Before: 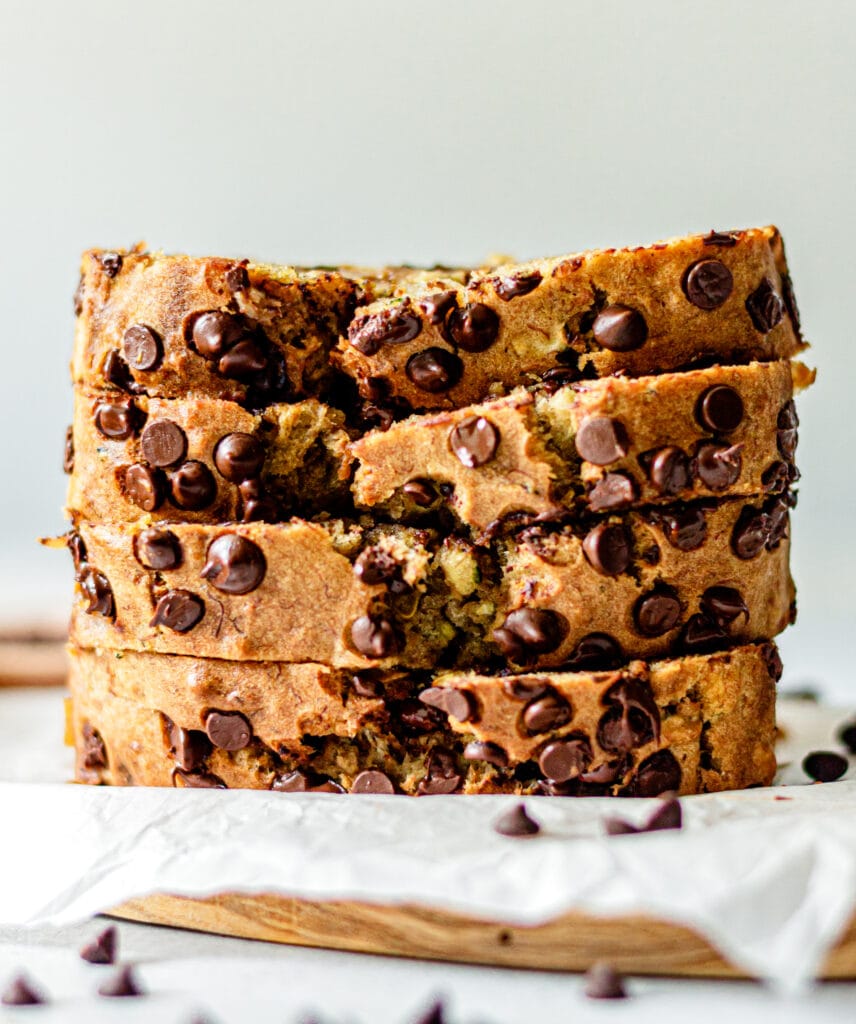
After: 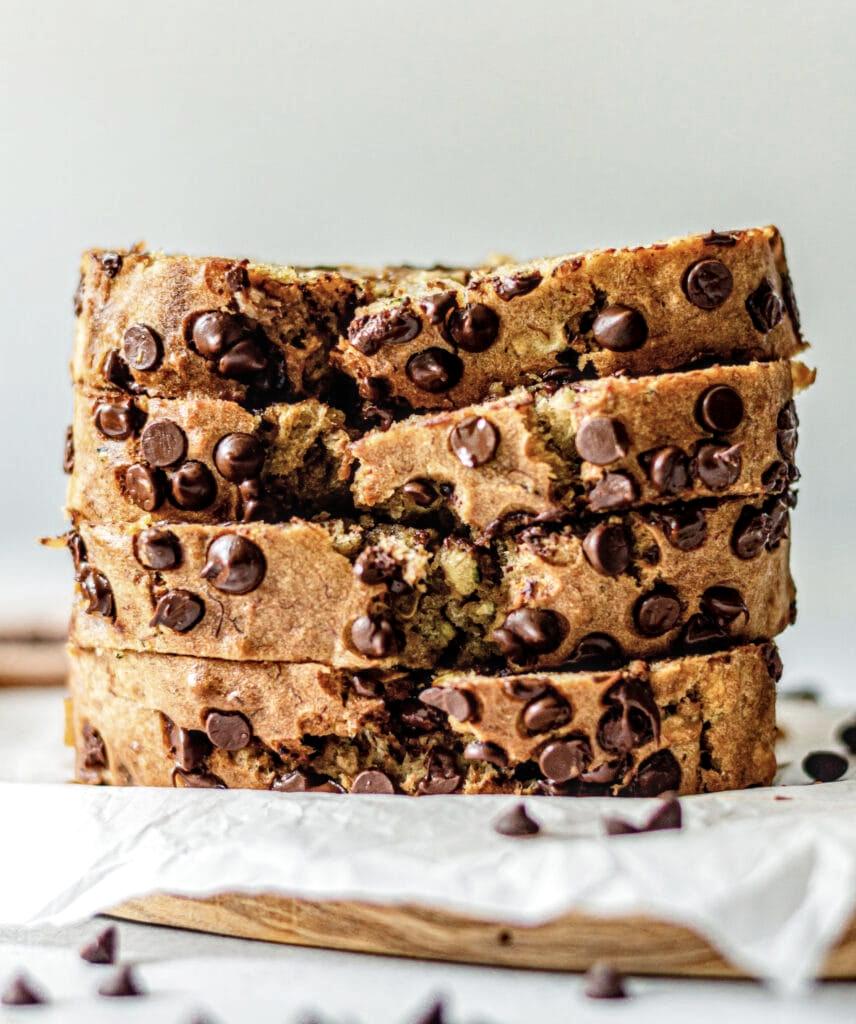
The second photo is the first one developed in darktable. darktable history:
color correction: saturation 0.8
local contrast: on, module defaults
